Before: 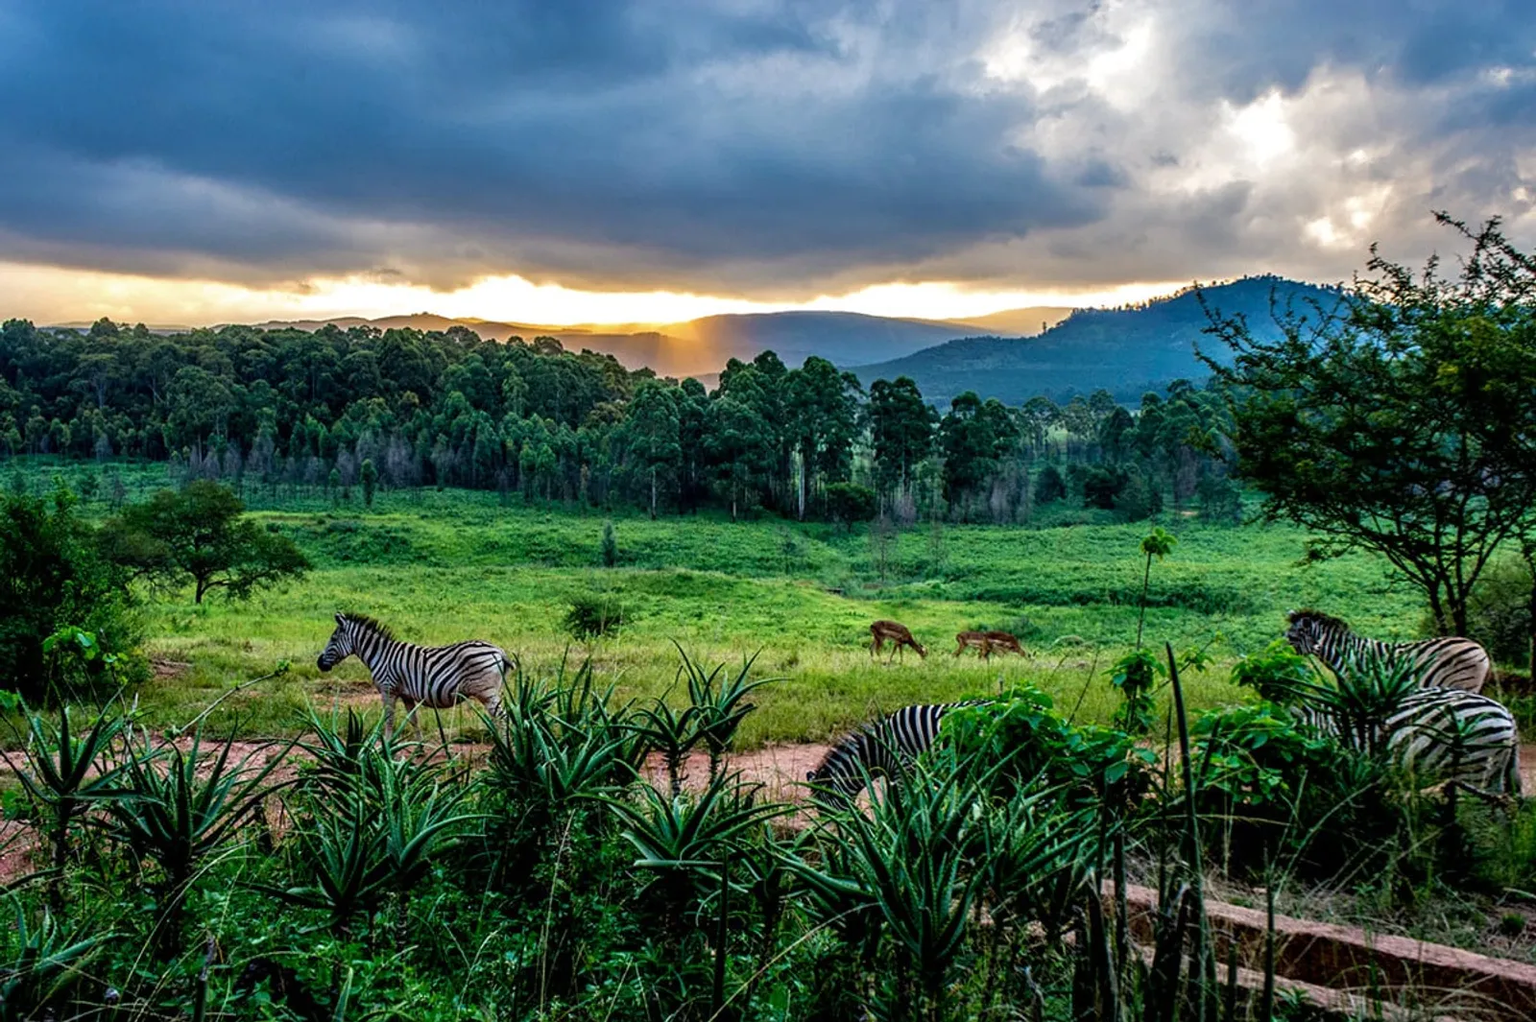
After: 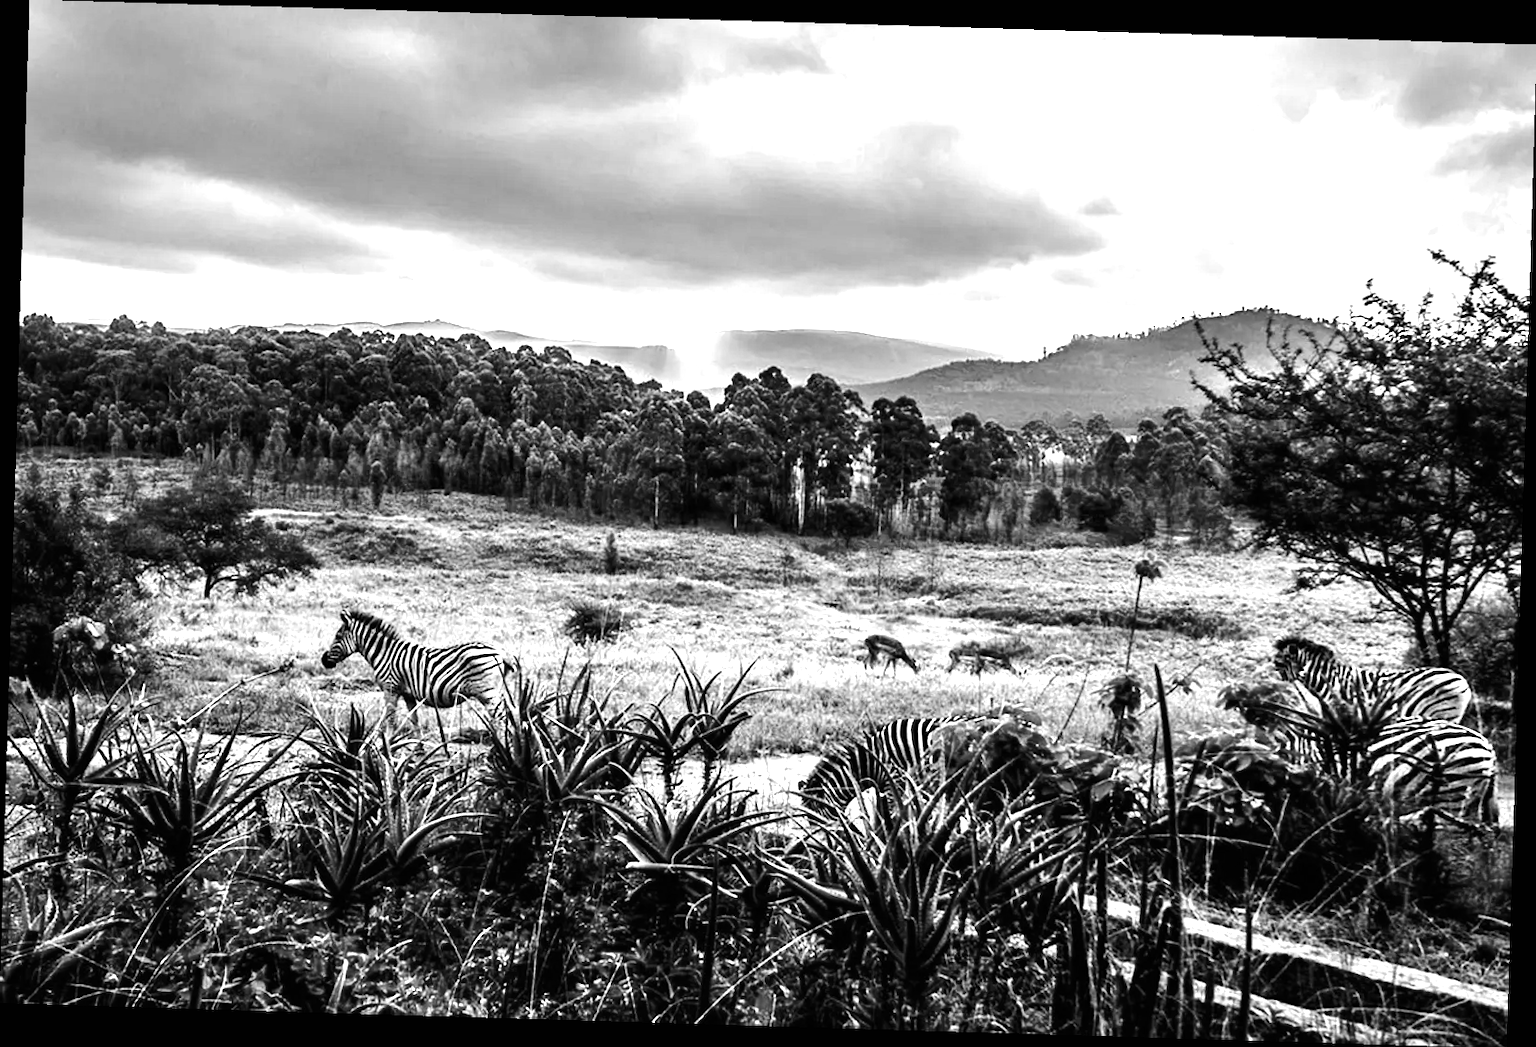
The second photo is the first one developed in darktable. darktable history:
rotate and perspective: rotation 1.72°, automatic cropping off
monochrome: a -4.13, b 5.16, size 1
exposure: black level correction 0, exposure 0.9 EV, compensate highlight preservation false
tone equalizer: -8 EV -1.08 EV, -7 EV -1.01 EV, -6 EV -0.867 EV, -5 EV -0.578 EV, -3 EV 0.578 EV, -2 EV 0.867 EV, -1 EV 1.01 EV, +0 EV 1.08 EV, edges refinement/feathering 500, mask exposure compensation -1.57 EV, preserve details no
